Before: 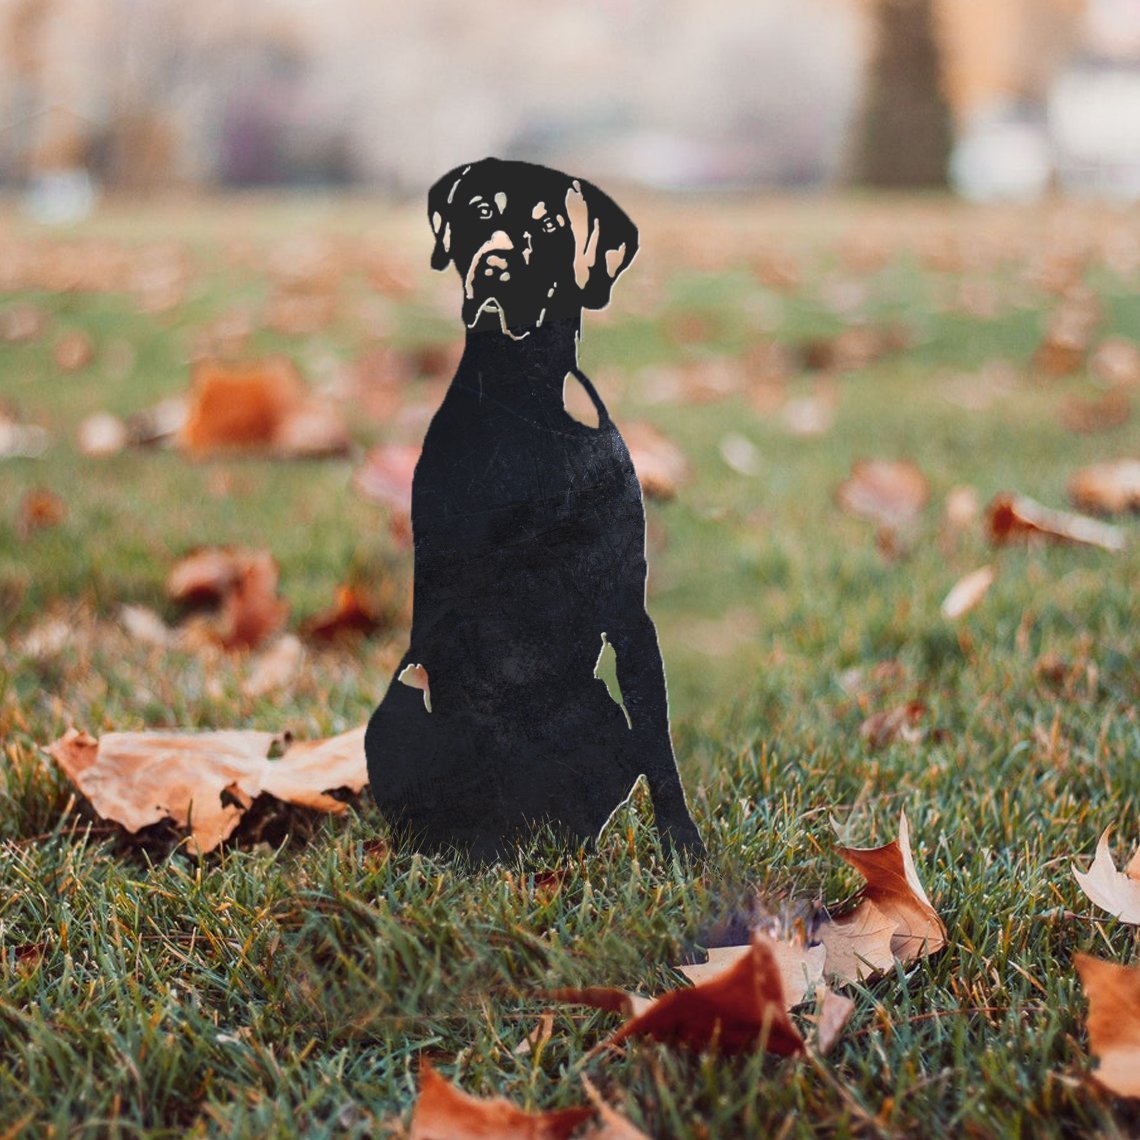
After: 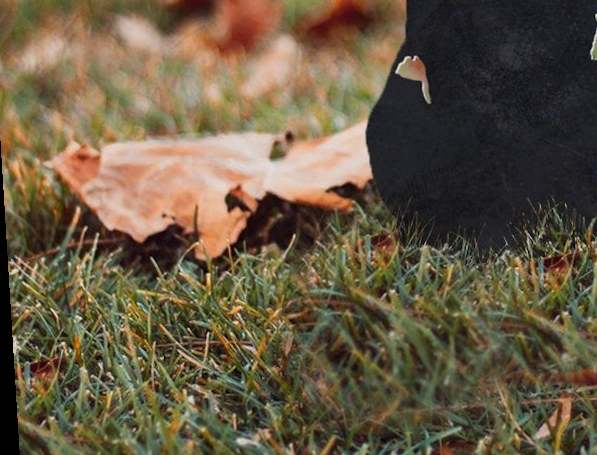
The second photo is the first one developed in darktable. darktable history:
crop and rotate: top 54.778%, right 46.61%, bottom 0.159%
rotate and perspective: rotation -3.52°, crop left 0.036, crop right 0.964, crop top 0.081, crop bottom 0.919
